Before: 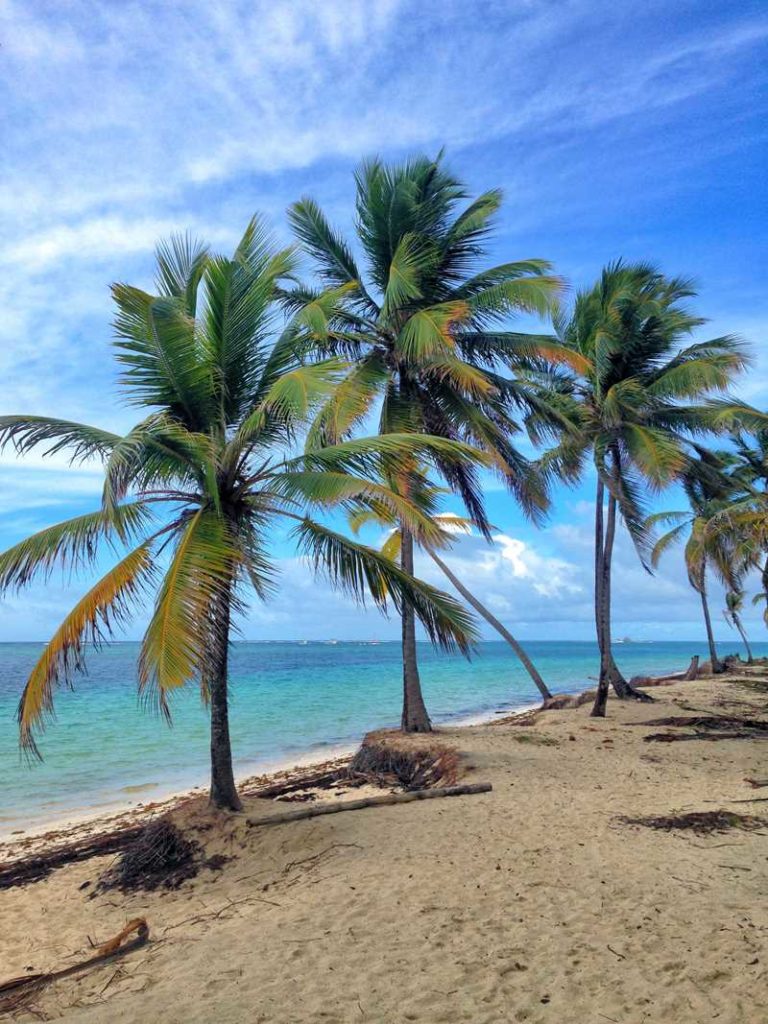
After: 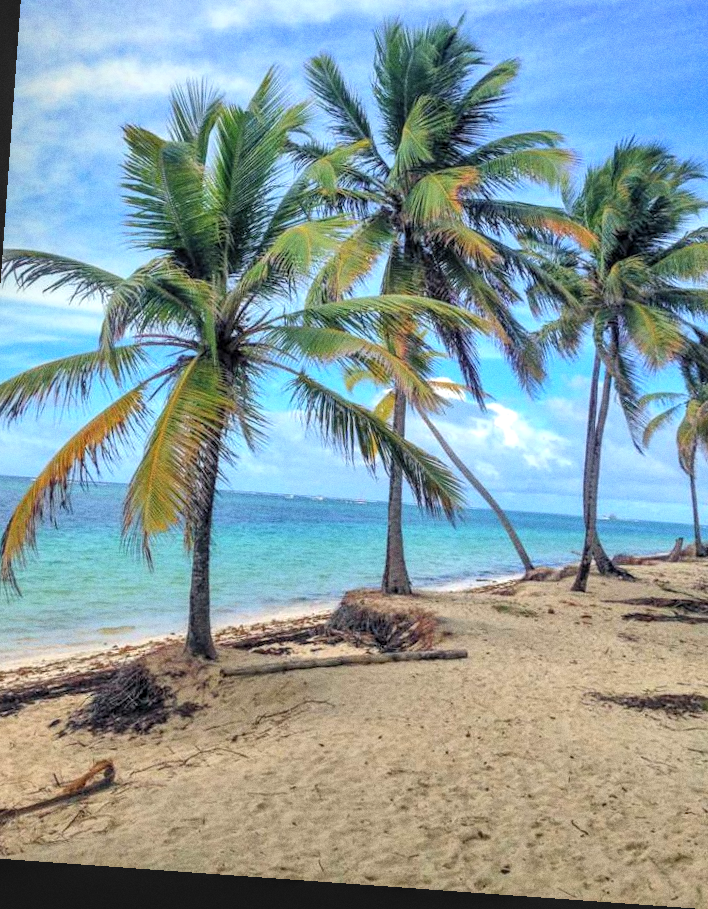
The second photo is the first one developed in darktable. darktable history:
crop and rotate: left 4.842%, top 15.51%, right 10.668%
local contrast: highlights 0%, shadows 0%, detail 133%
contrast brightness saturation: brightness 0.15
rotate and perspective: rotation 4.1°, automatic cropping off
grain: coarseness 0.09 ISO
exposure: exposure 0.258 EV, compensate highlight preservation false
